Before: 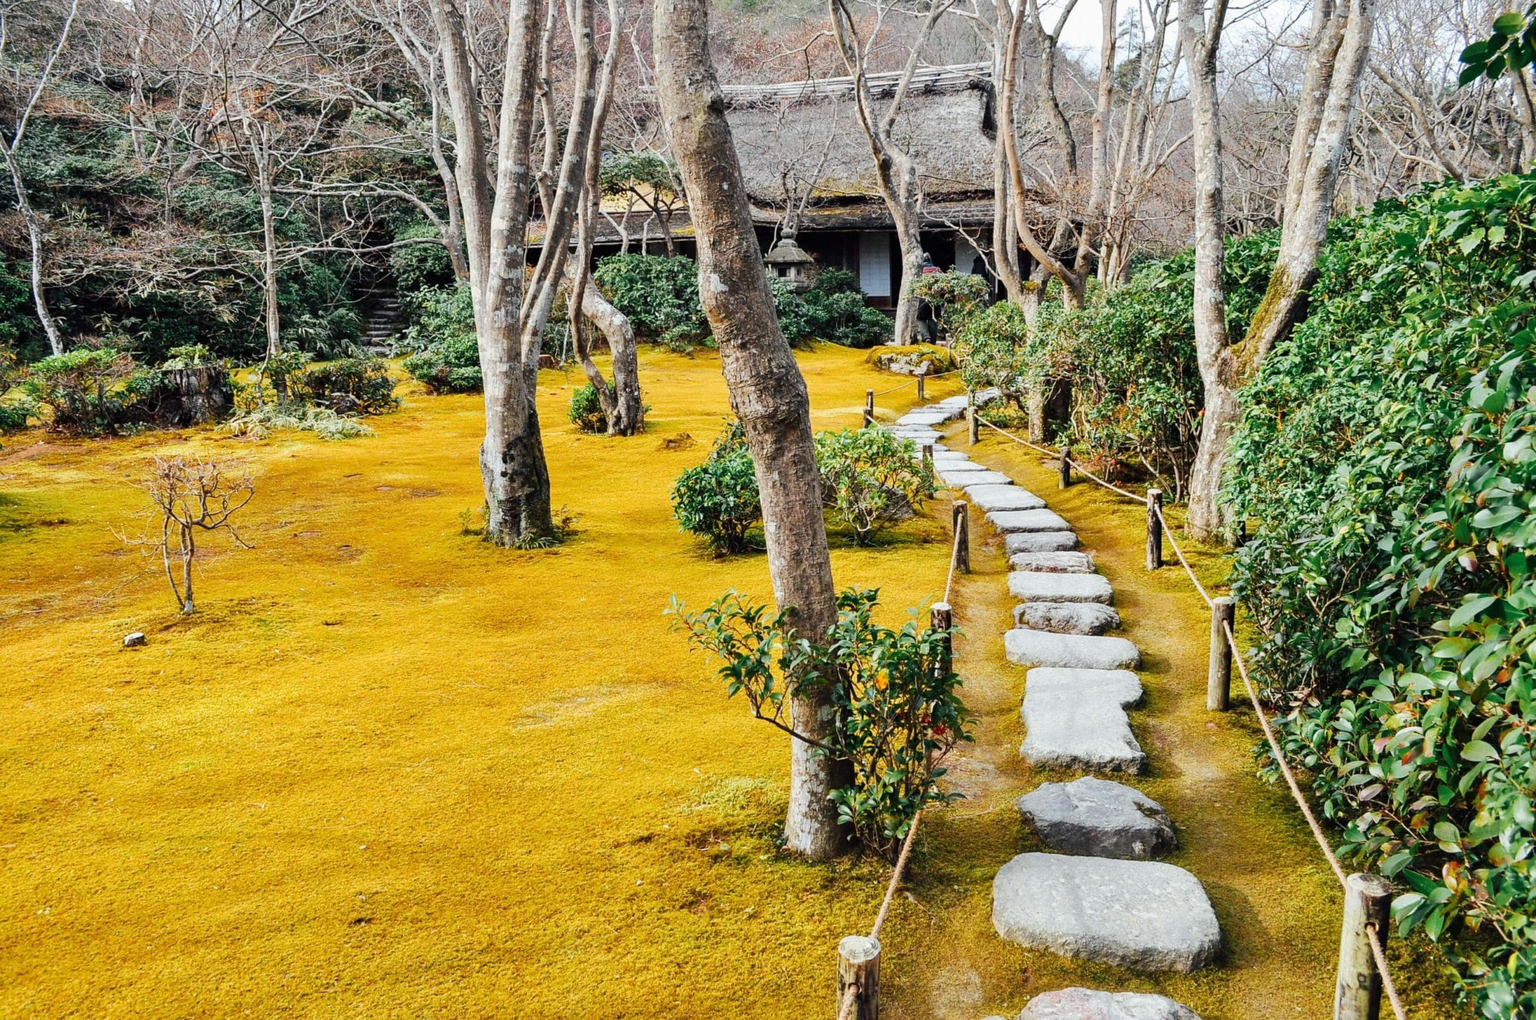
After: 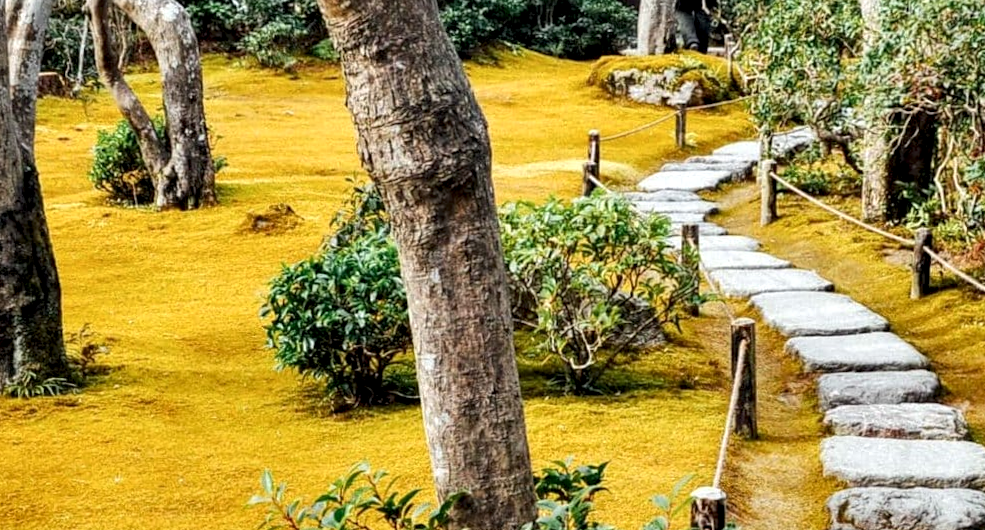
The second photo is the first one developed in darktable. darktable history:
crop: left 31.751%, top 32.172%, right 27.8%, bottom 35.83%
rotate and perspective: rotation 0.074°, lens shift (vertical) 0.096, lens shift (horizontal) -0.041, crop left 0.043, crop right 0.952, crop top 0.024, crop bottom 0.979
local contrast: highlights 123%, shadows 126%, detail 140%, midtone range 0.254
